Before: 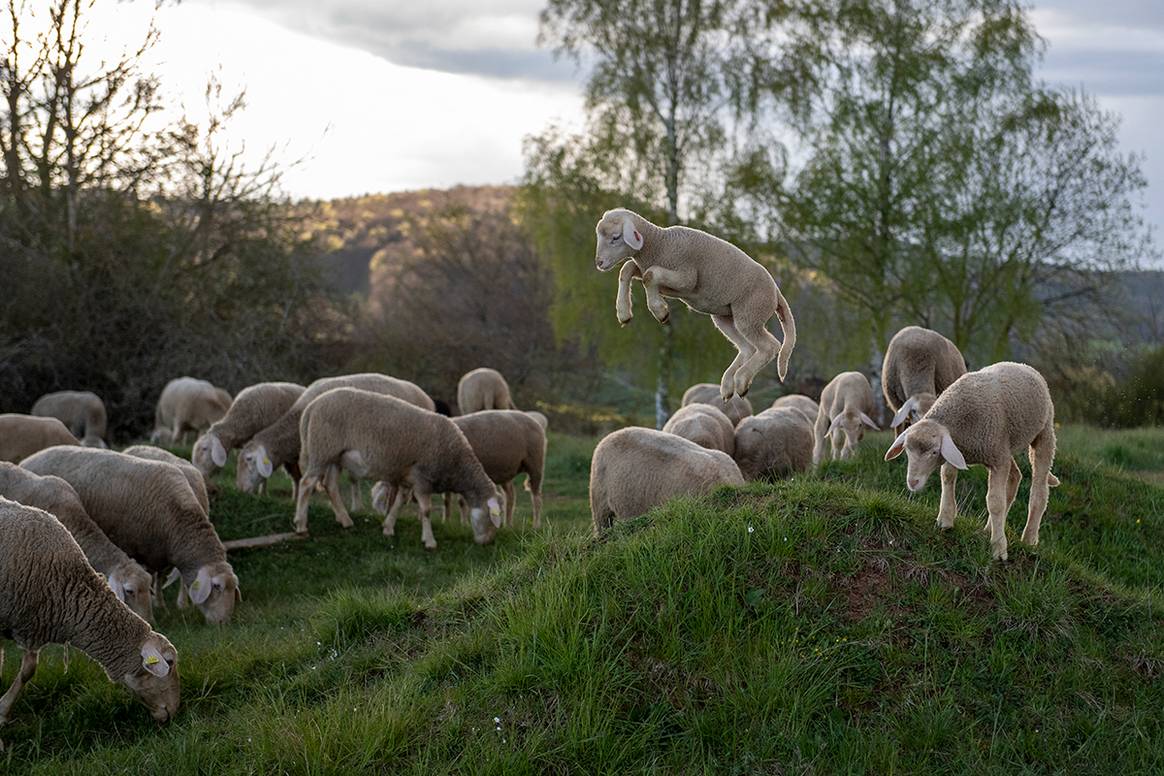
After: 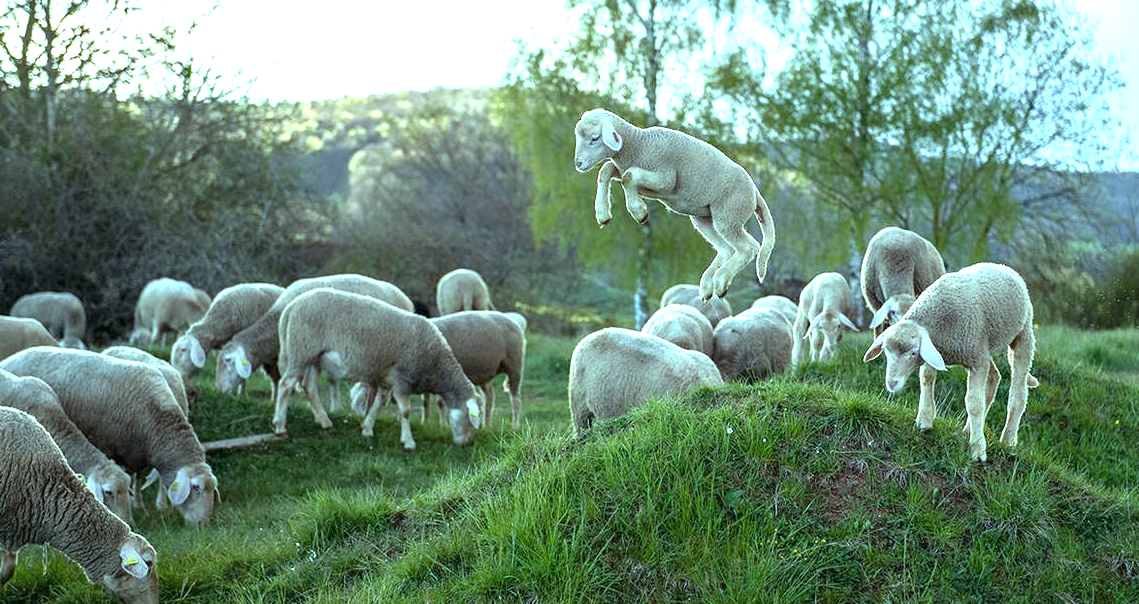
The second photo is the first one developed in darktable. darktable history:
white balance: red 0.925, blue 1.046
crop and rotate: left 1.814%, top 12.818%, right 0.25%, bottom 9.225%
color balance: mode lift, gamma, gain (sRGB), lift [0.997, 0.979, 1.021, 1.011], gamma [1, 1.084, 0.916, 0.998], gain [1, 0.87, 1.13, 1.101], contrast 4.55%, contrast fulcrum 38.24%, output saturation 104.09%
exposure: black level correction 0, exposure 1.388 EV, compensate exposure bias true, compensate highlight preservation false
